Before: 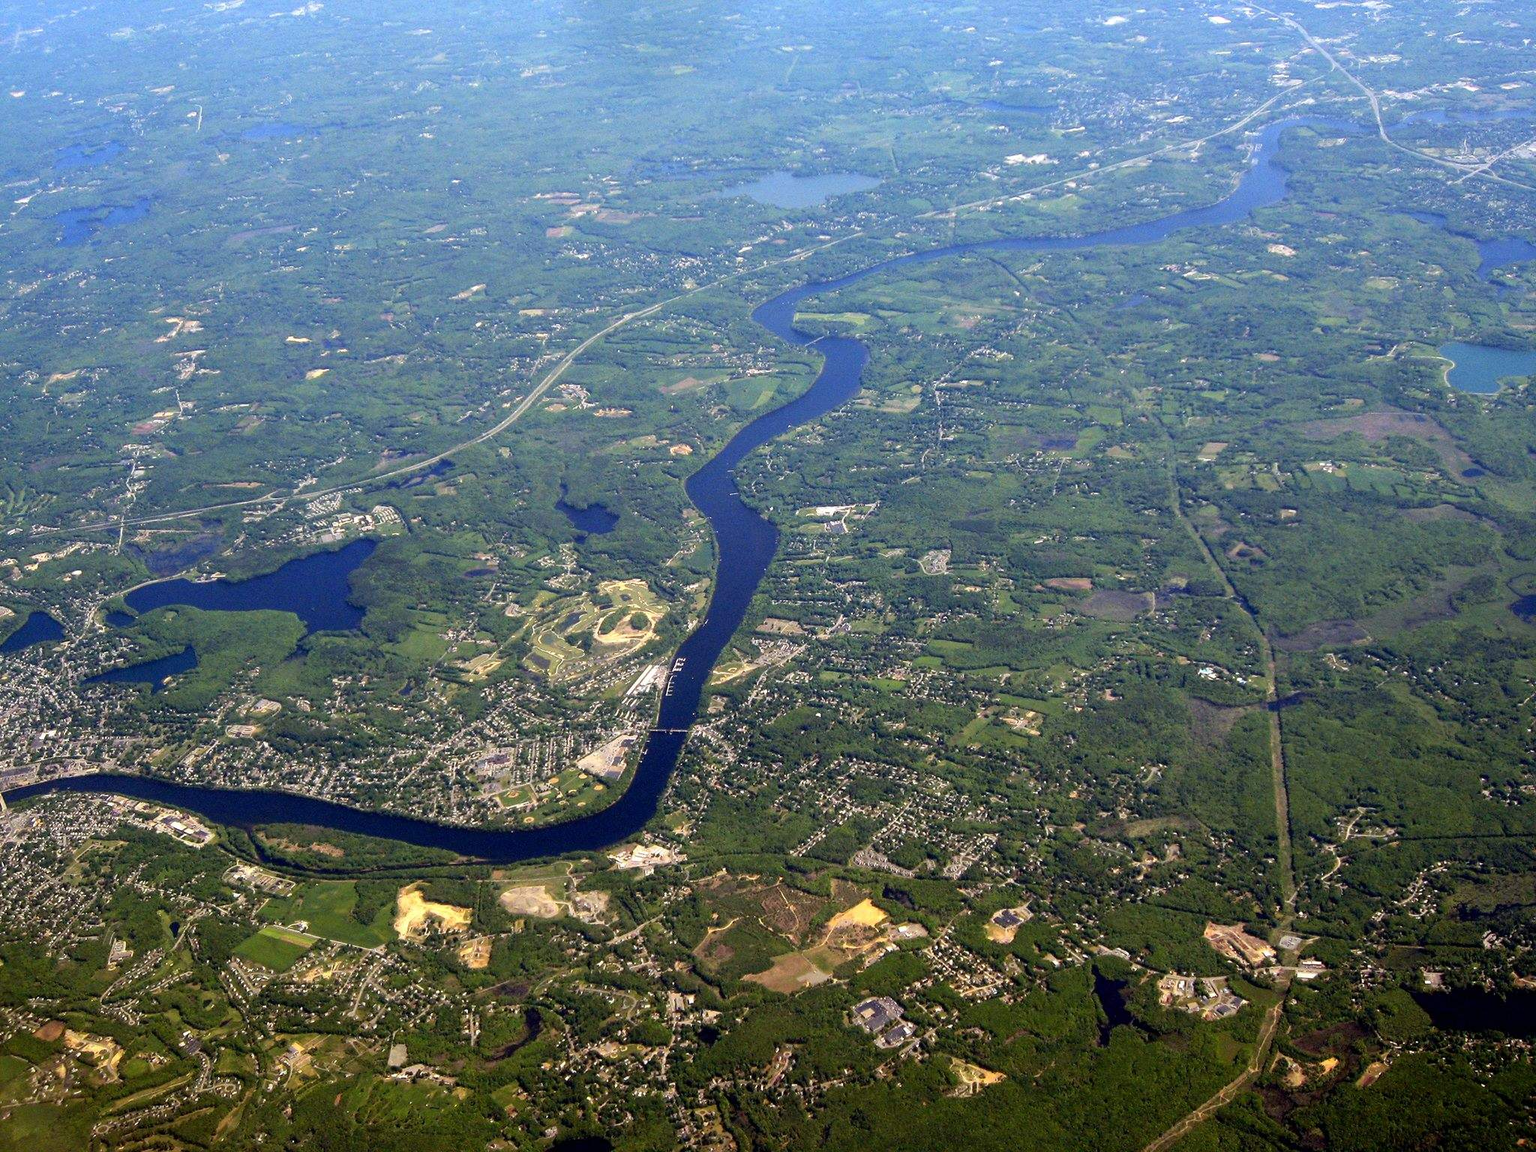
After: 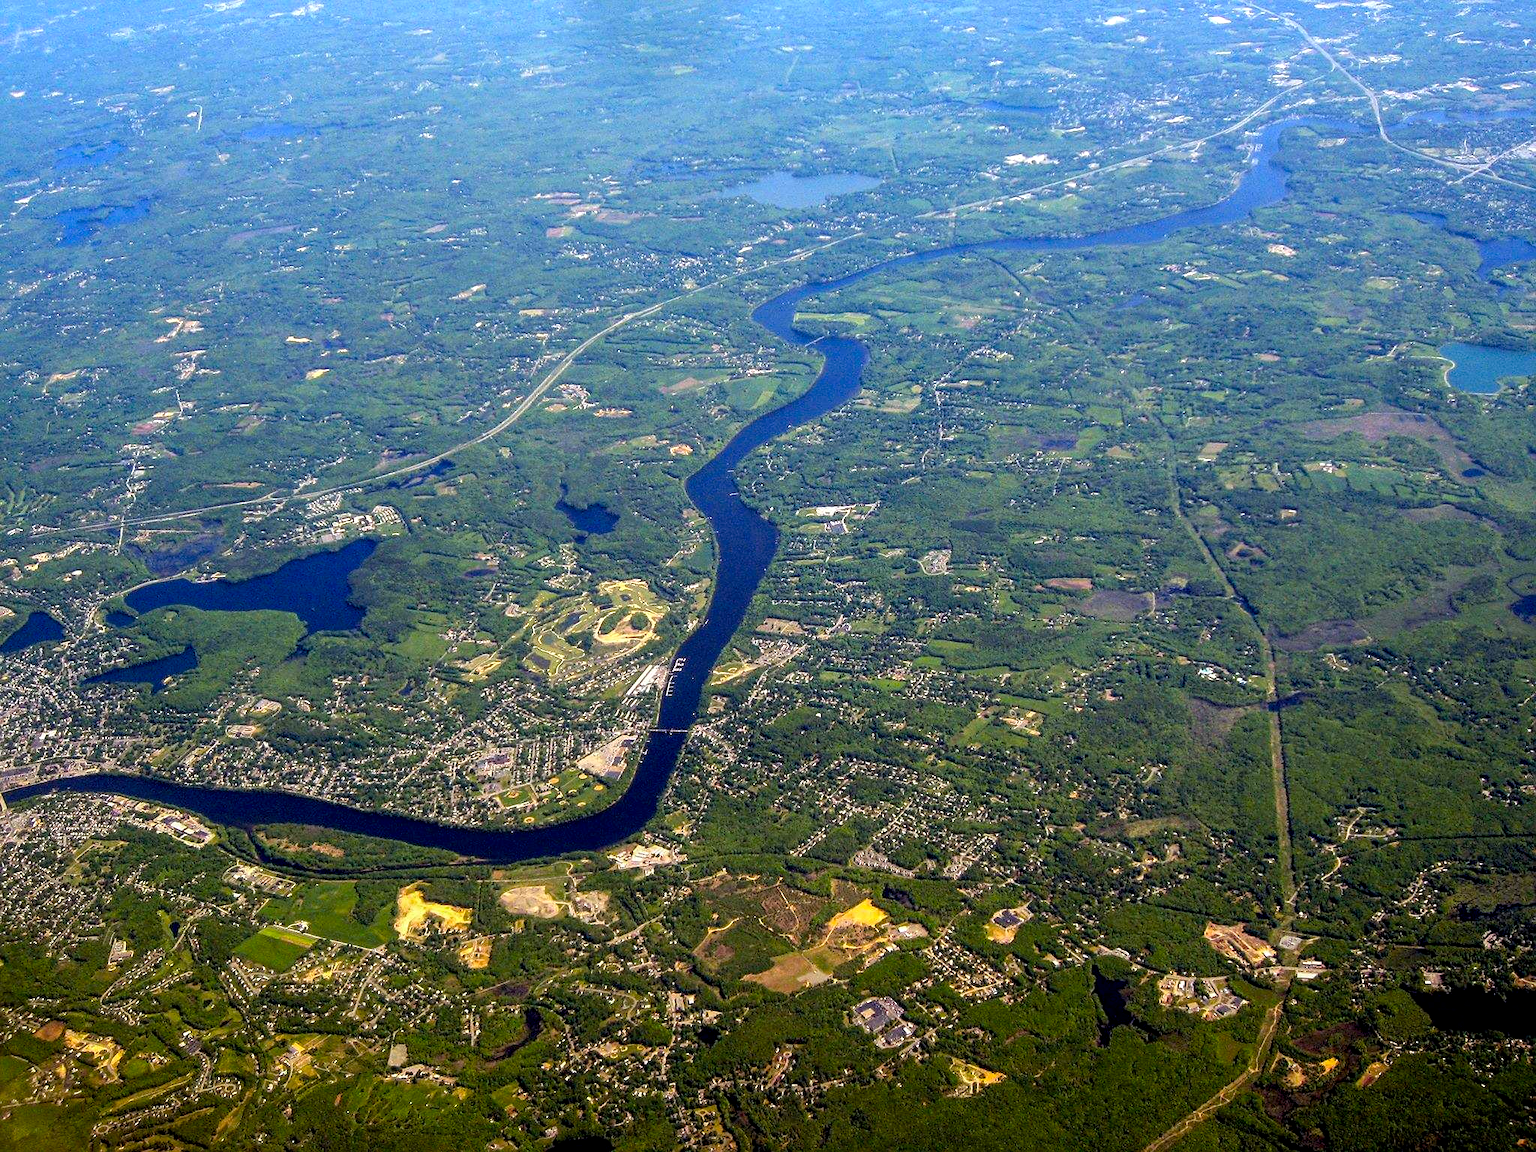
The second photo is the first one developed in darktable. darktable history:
local contrast: on, module defaults
sharpen: radius 1.559, amount 0.373, threshold 1.271
color balance rgb: perceptual saturation grading › global saturation 25%, global vibrance 20%
